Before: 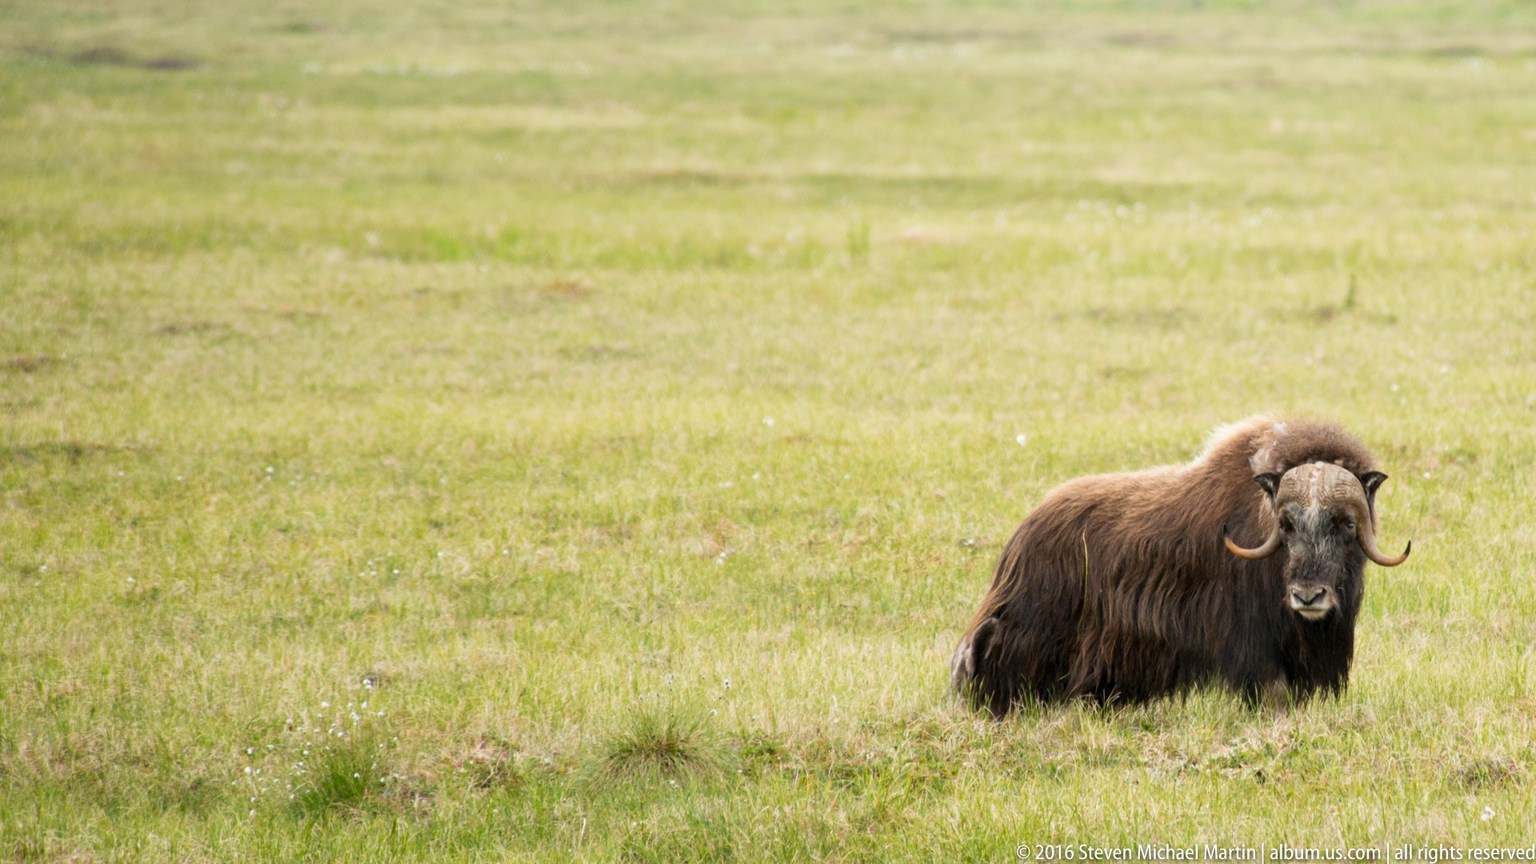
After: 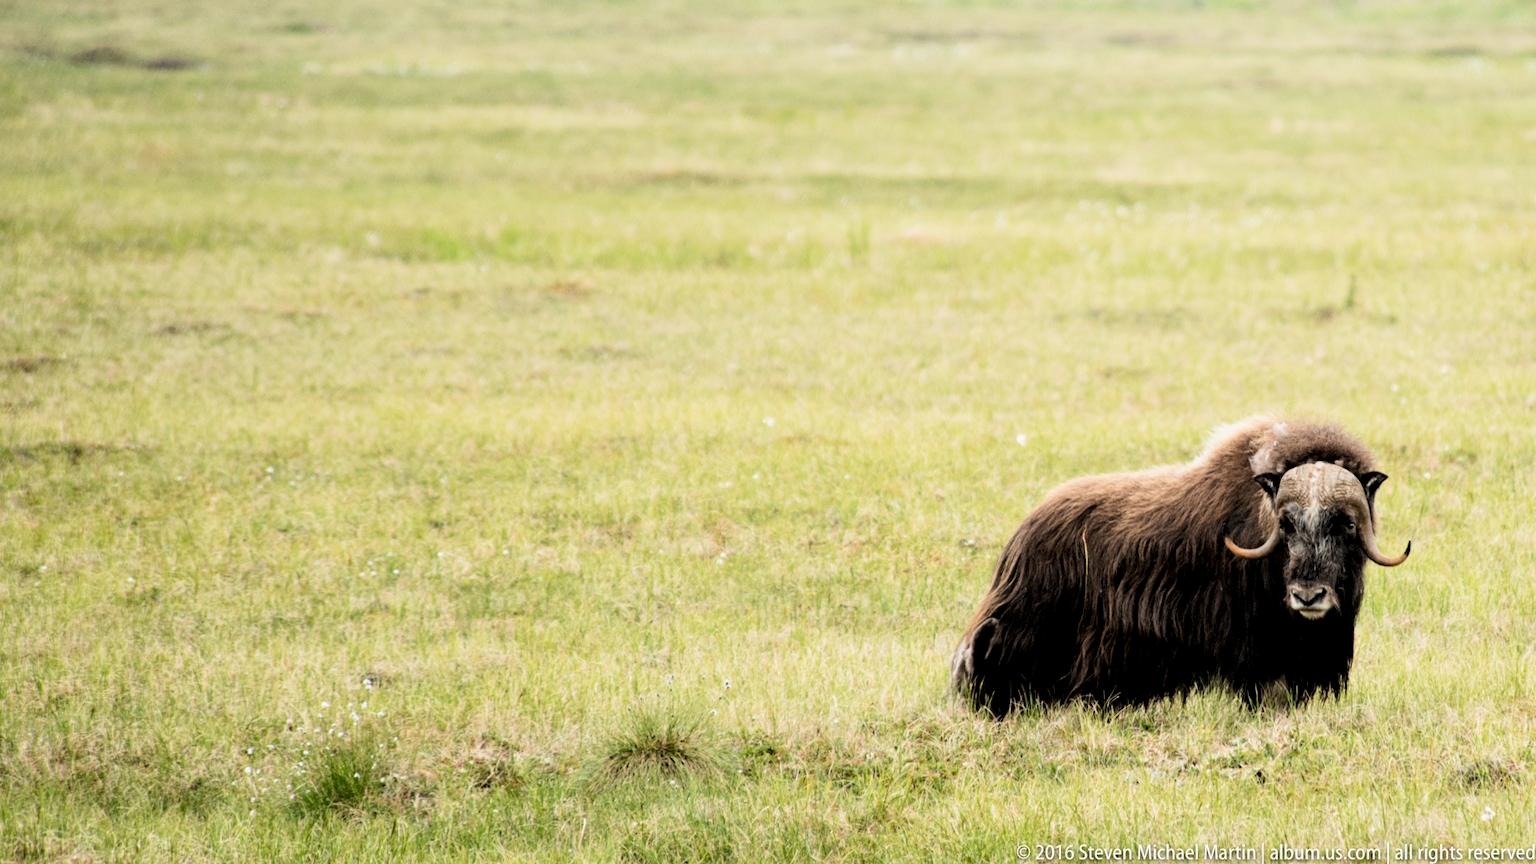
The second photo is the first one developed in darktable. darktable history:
filmic rgb: black relative exposure -4.07 EV, white relative exposure 2.99 EV, hardness 3.02, contrast 1.517, contrast in shadows safe
local contrast: highlights 100%, shadows 103%, detail 119%, midtone range 0.2
